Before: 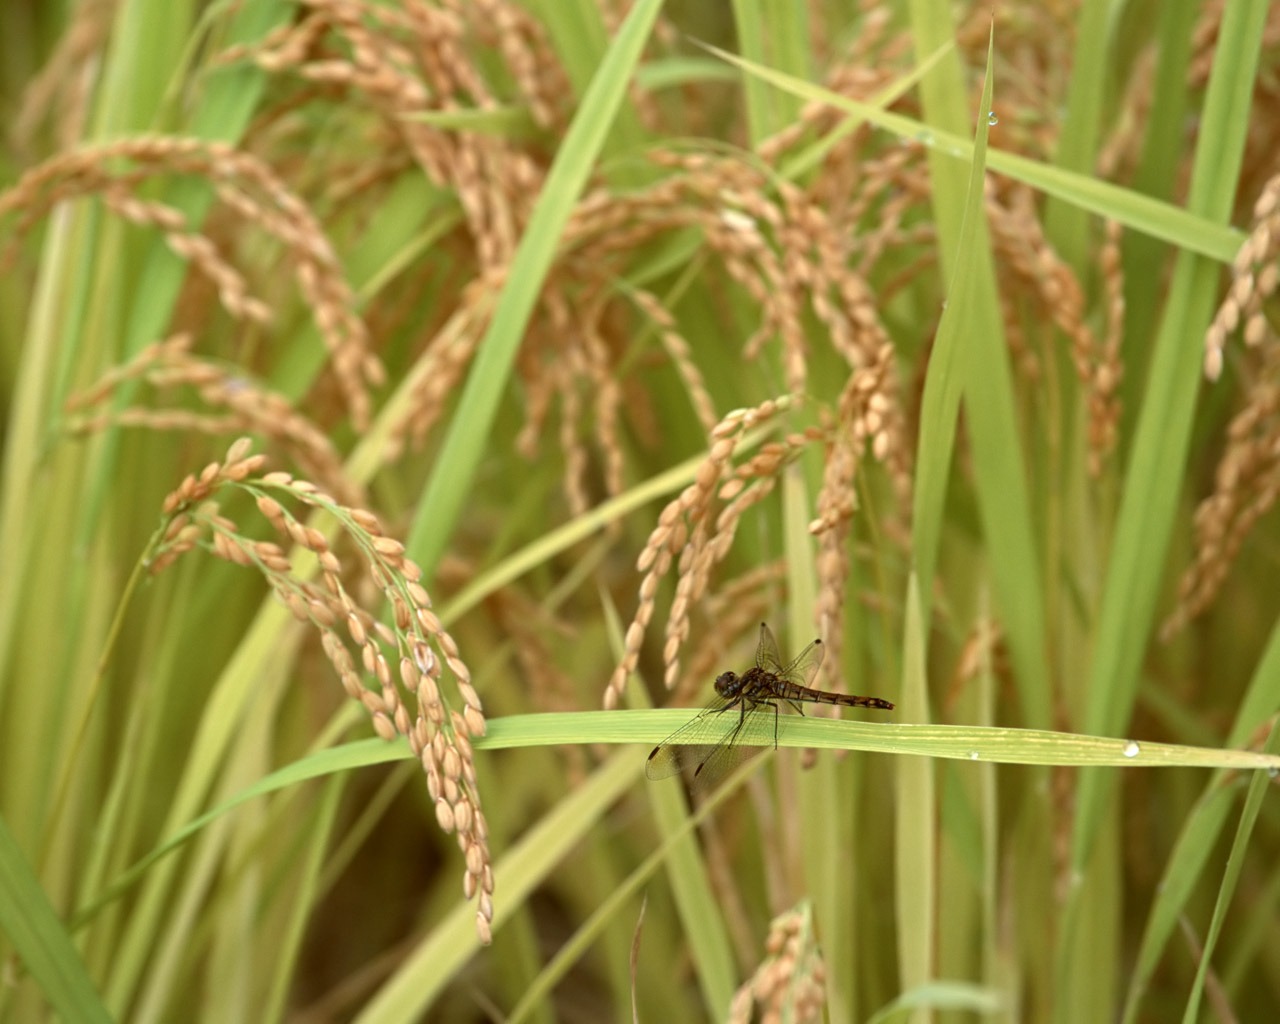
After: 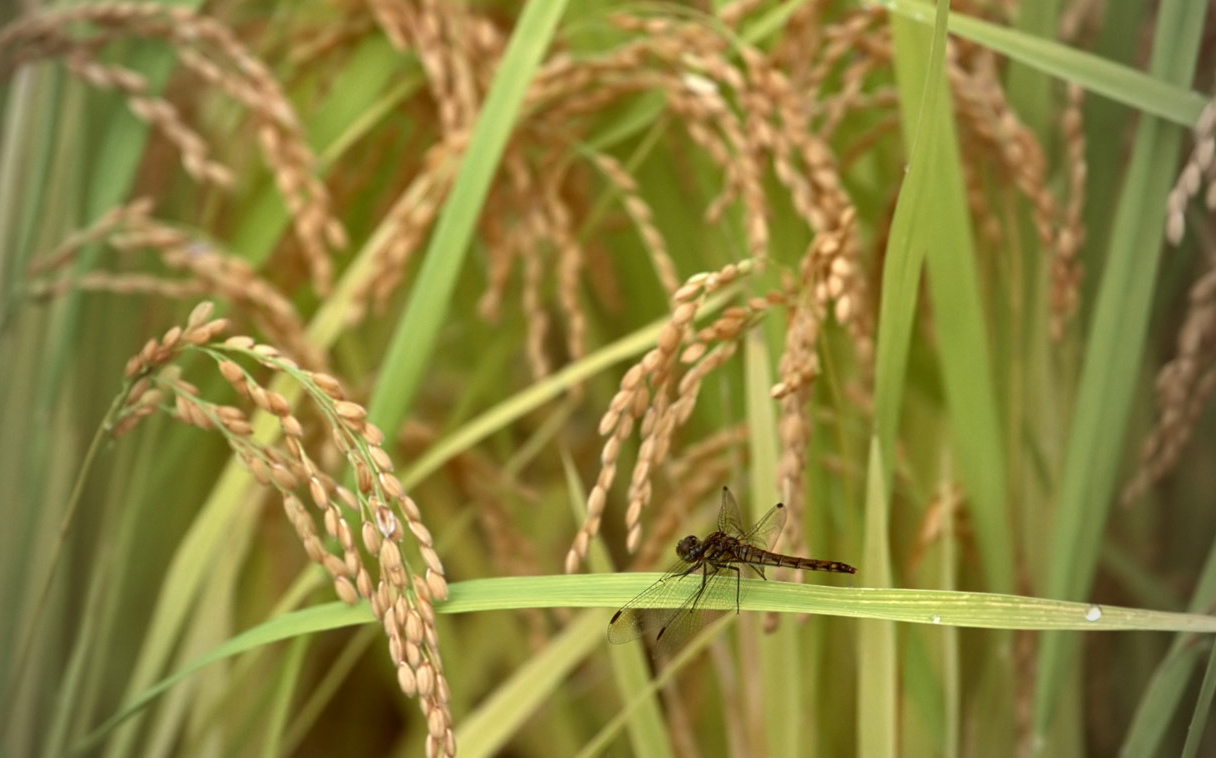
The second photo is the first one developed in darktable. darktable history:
vignetting: fall-off start 97%, fall-off radius 100%, width/height ratio 0.609, unbound false
shadows and highlights: shadows 30.63, highlights -63.22, shadows color adjustment 98%, highlights color adjustment 58.61%, soften with gaussian
crop and rotate: left 2.991%, top 13.302%, right 1.981%, bottom 12.636%
